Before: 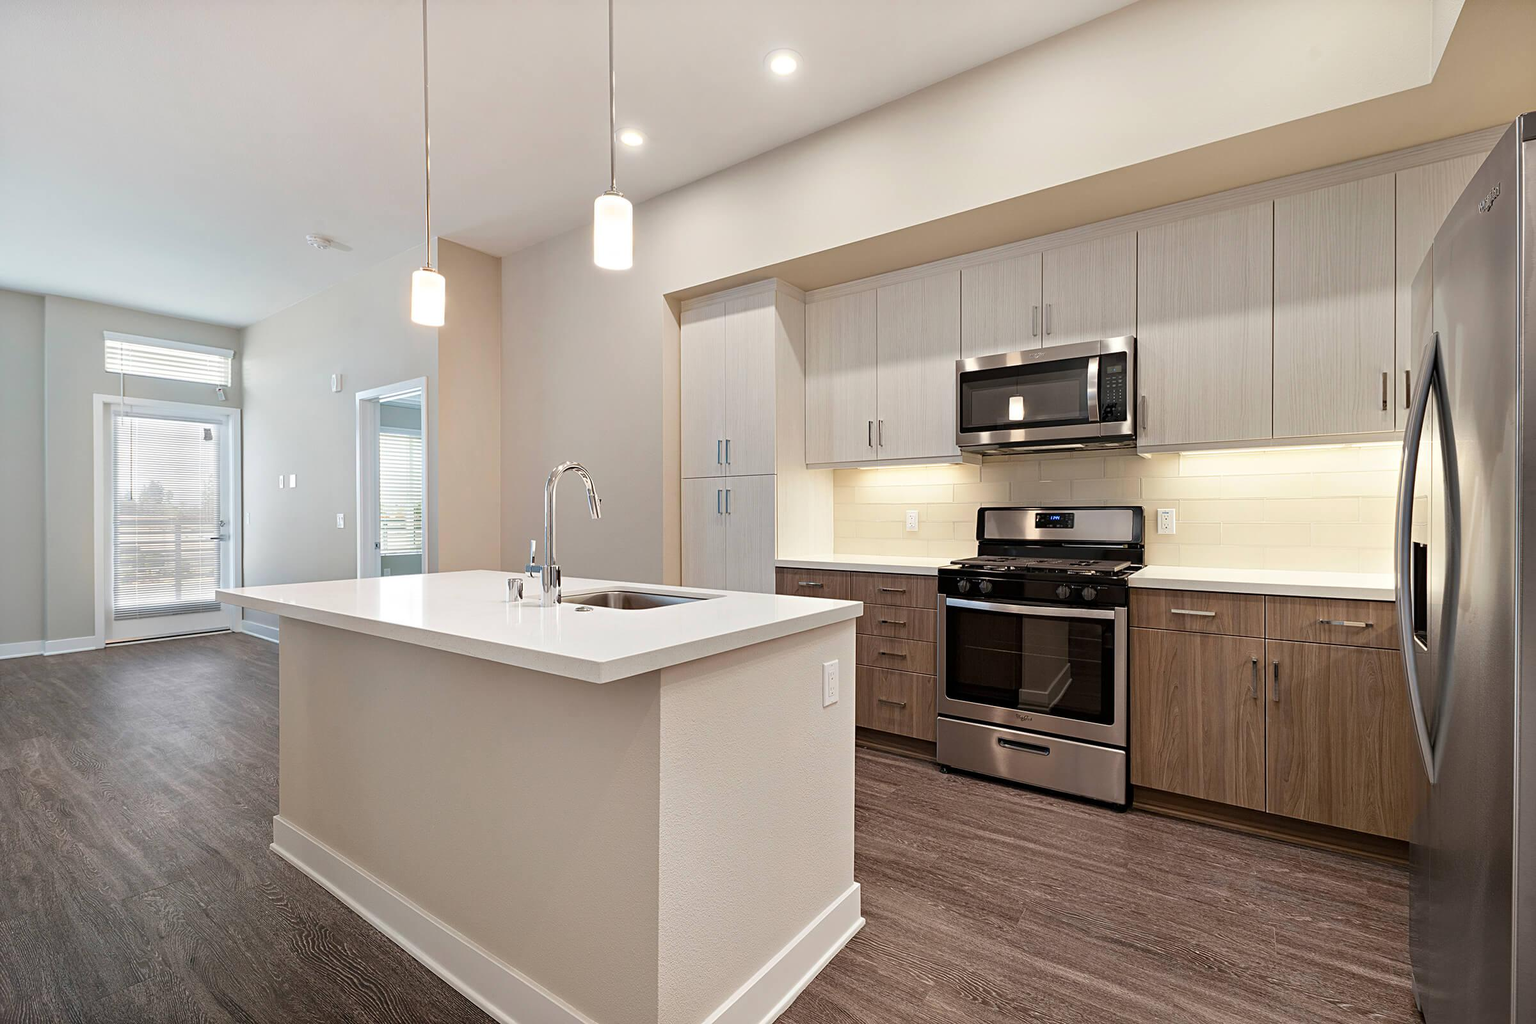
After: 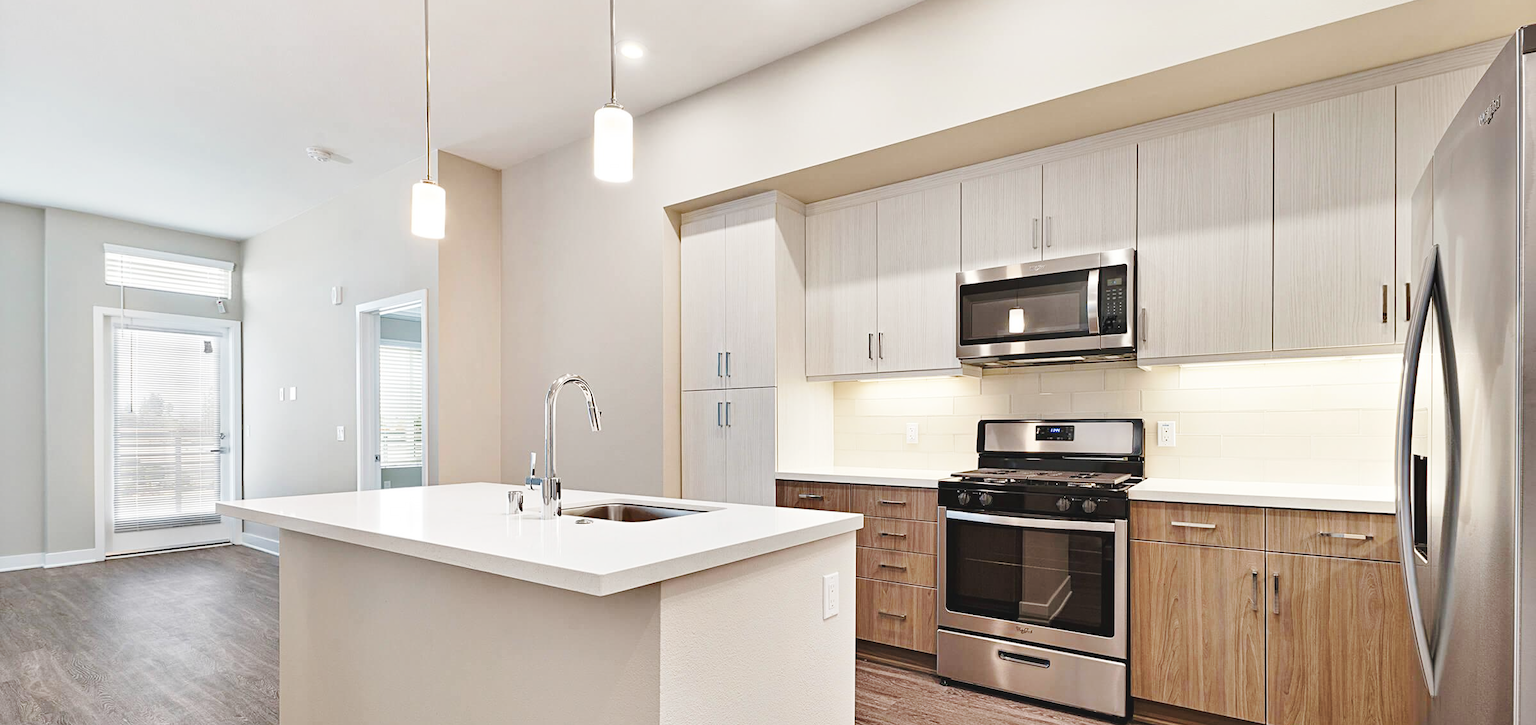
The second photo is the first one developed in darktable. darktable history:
crop and rotate: top 8.583%, bottom 20.505%
base curve: curves: ch0 [(0, 0.007) (0.028, 0.063) (0.121, 0.311) (0.46, 0.743) (0.859, 0.957) (1, 1)], preserve colors none
shadows and highlights: soften with gaussian
